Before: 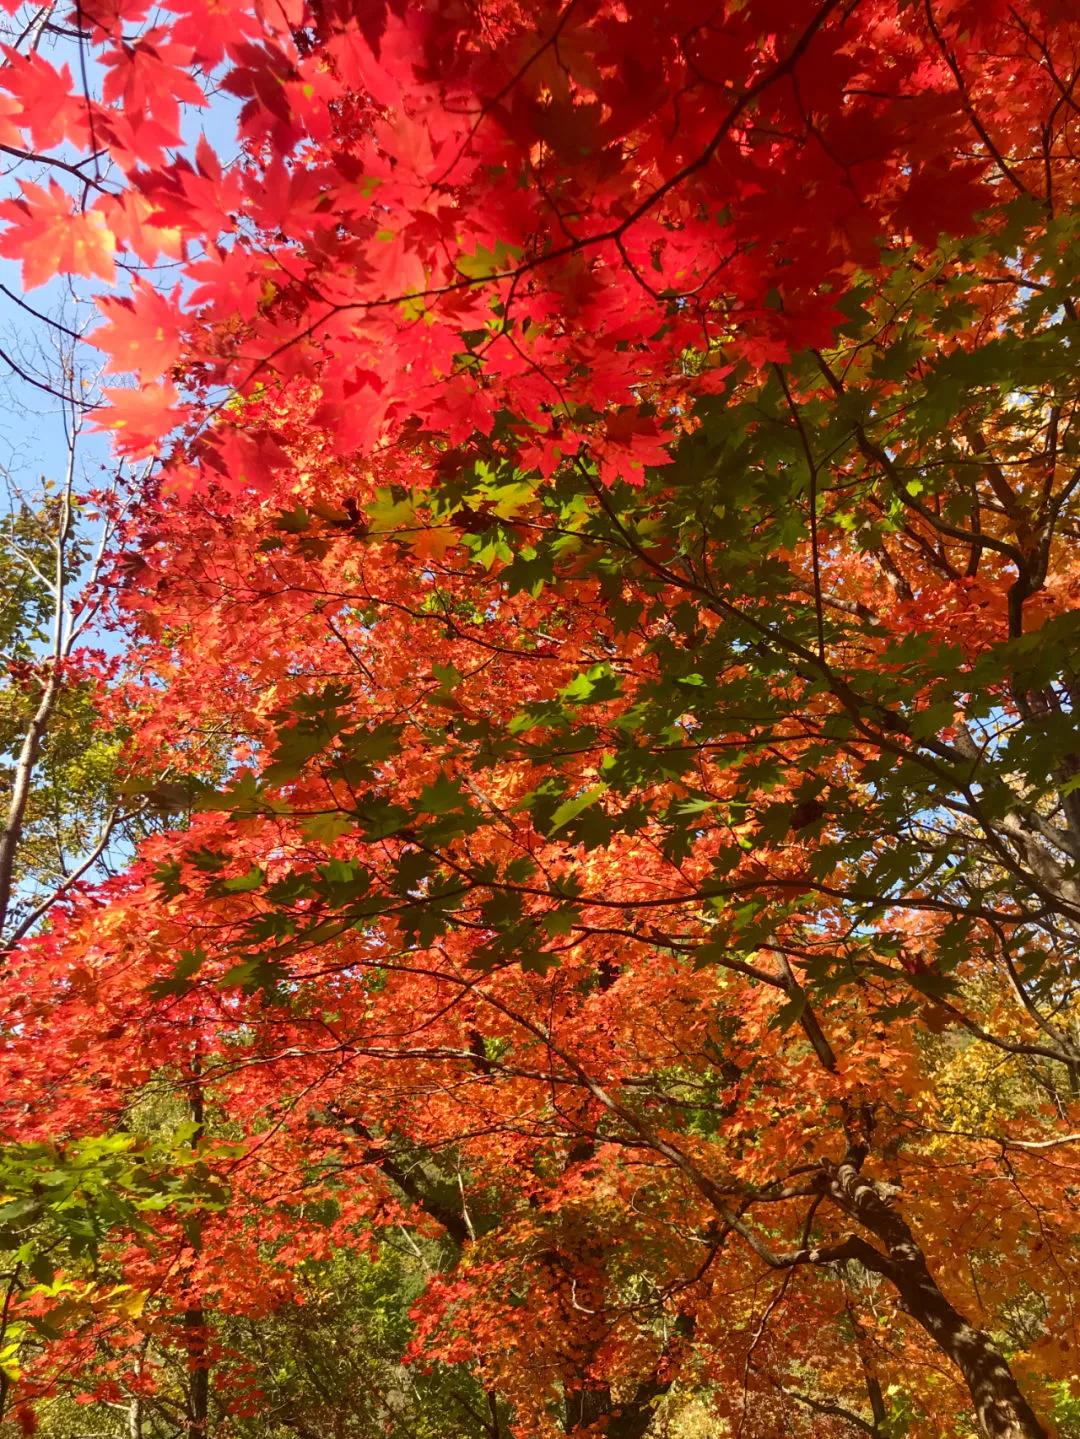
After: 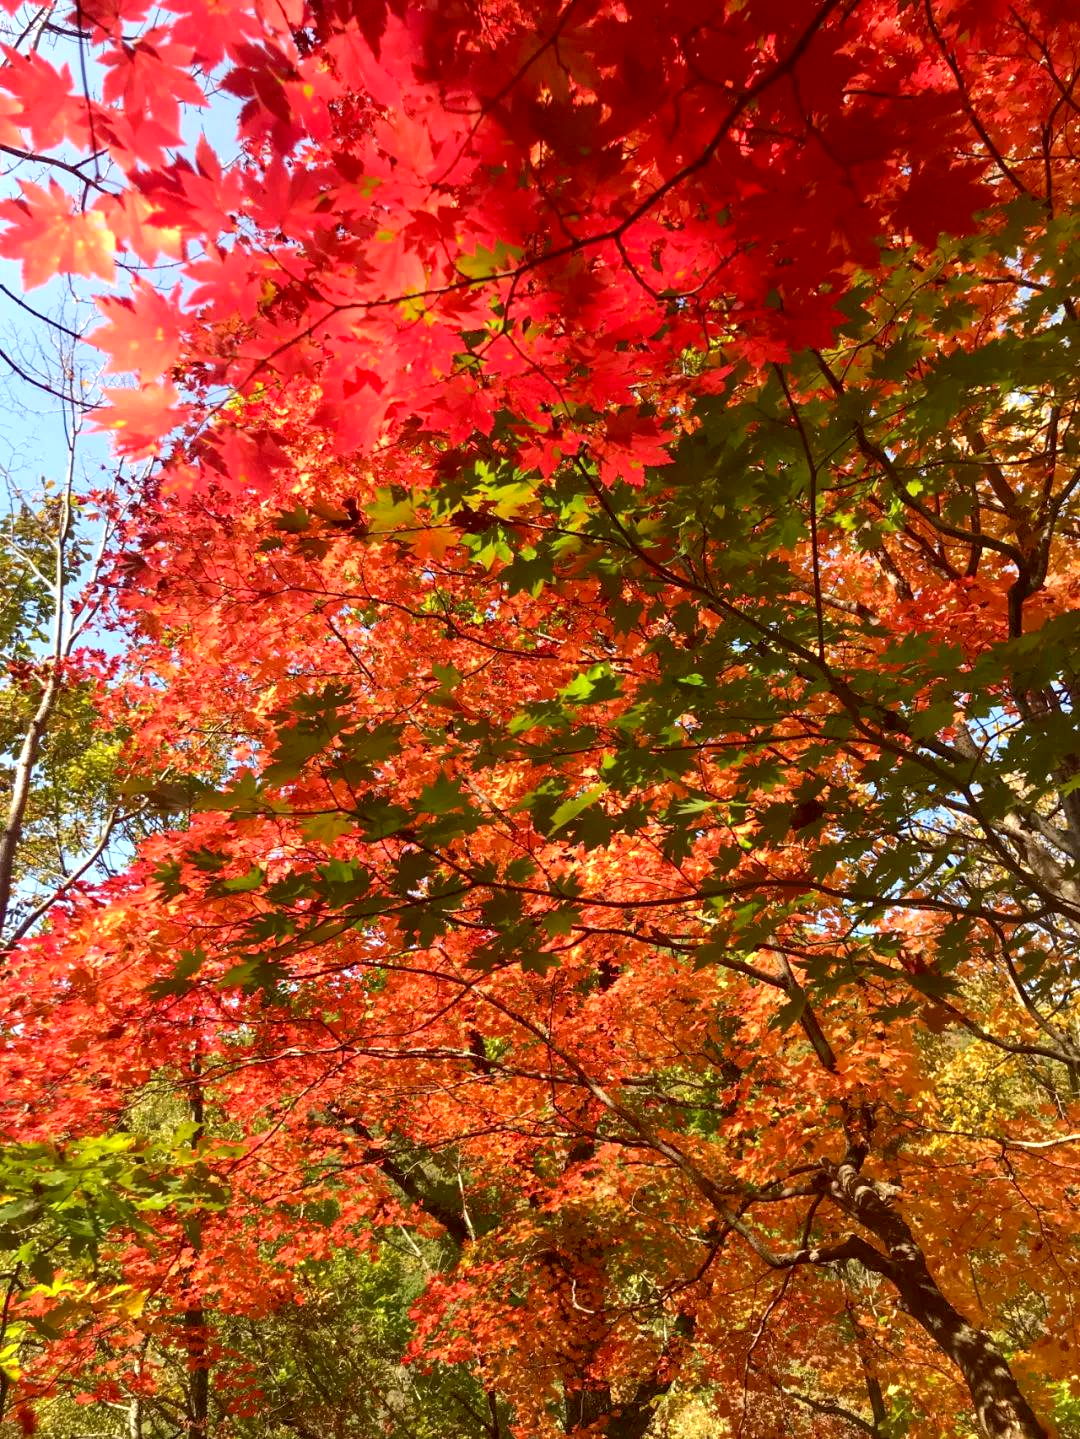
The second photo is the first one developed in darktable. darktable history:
exposure: black level correction 0.003, exposure 0.386 EV, compensate highlight preservation false
